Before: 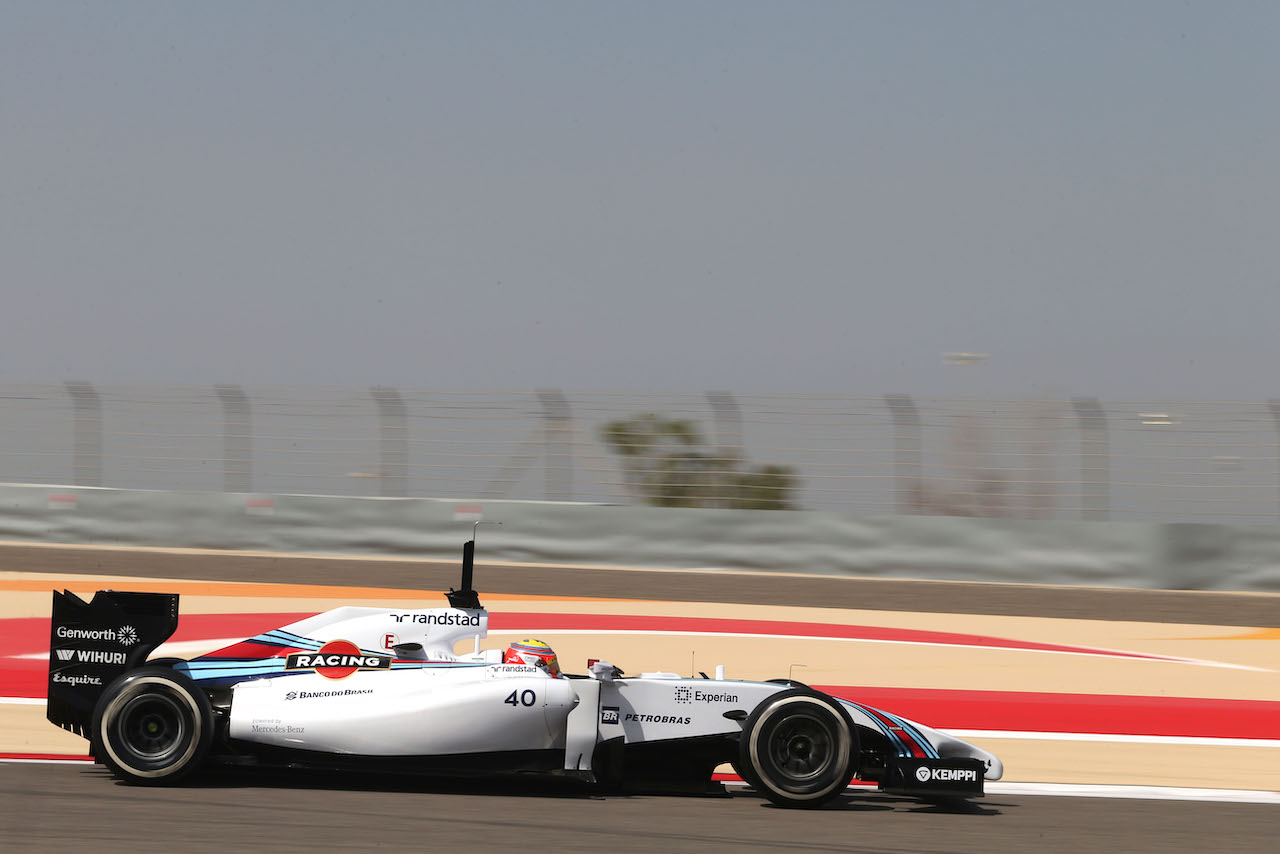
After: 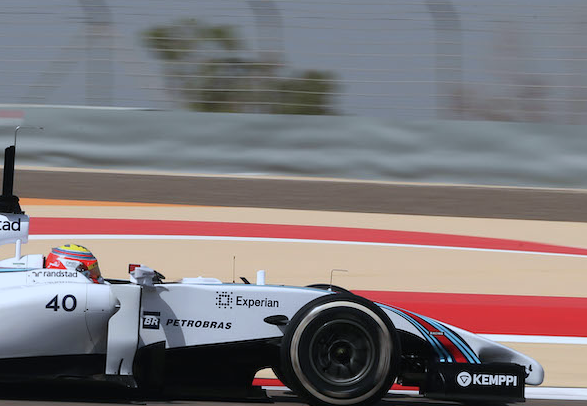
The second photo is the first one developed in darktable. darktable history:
crop: left 35.894%, top 46.296%, right 18.172%, bottom 6.082%
exposure: exposure -0.249 EV, compensate exposure bias true, compensate highlight preservation false
color calibration: x 0.372, y 0.386, temperature 4286.53 K
